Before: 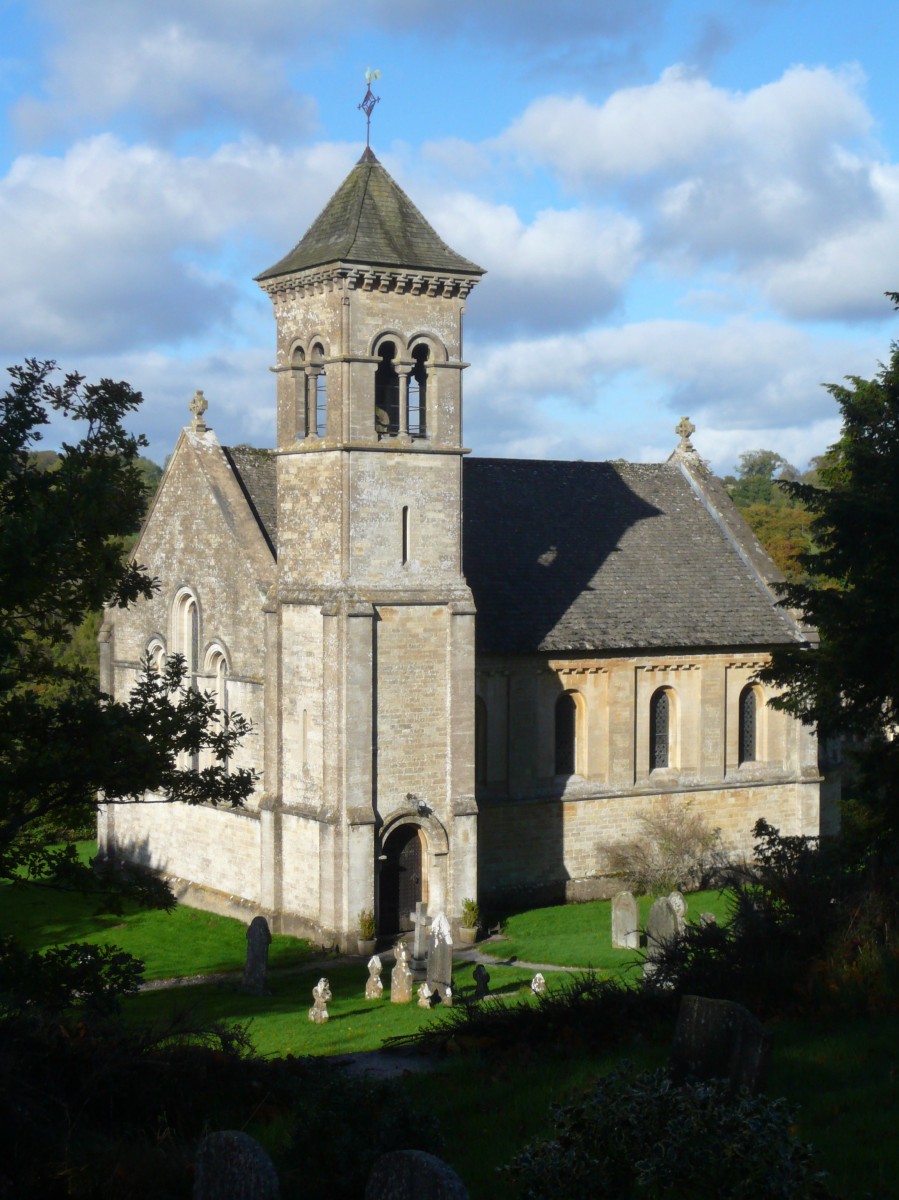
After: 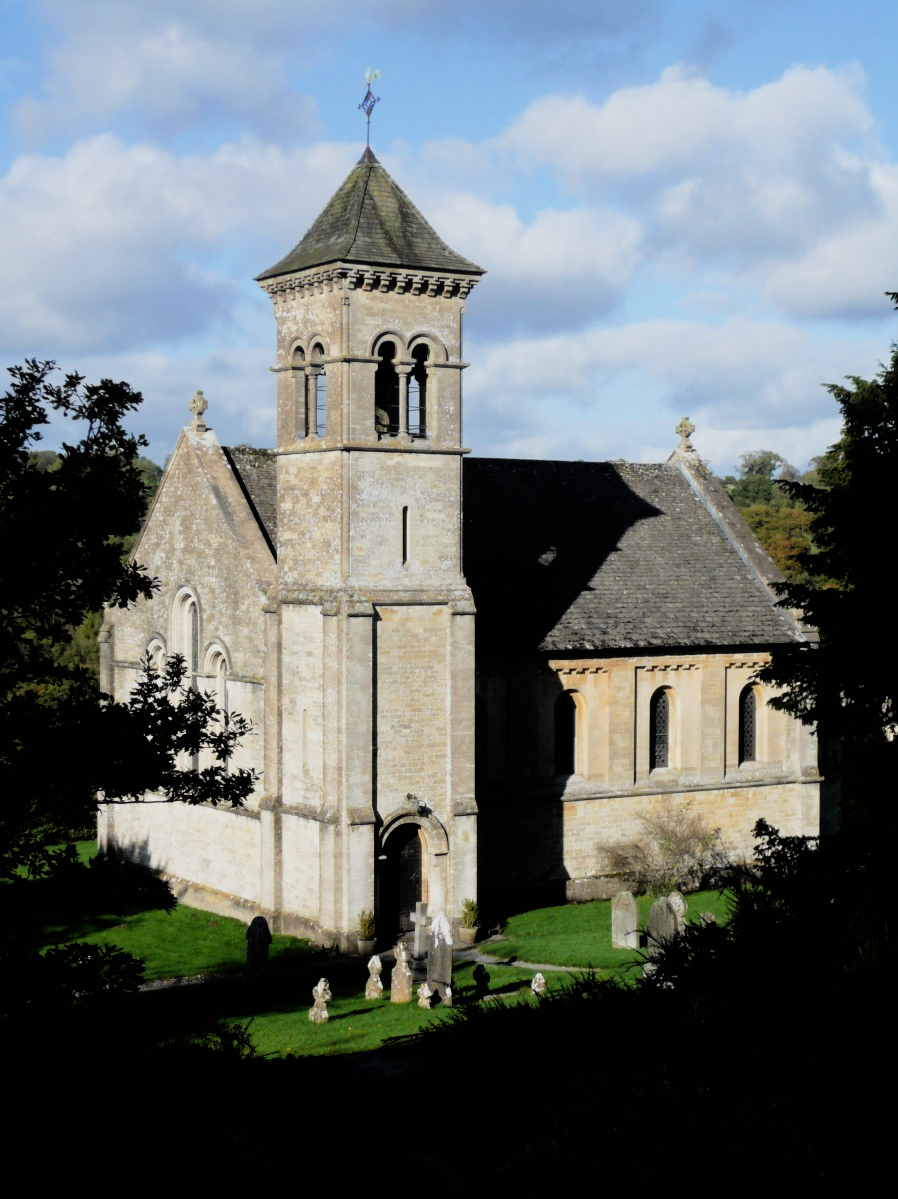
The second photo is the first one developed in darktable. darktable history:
white balance: emerald 1
filmic rgb: black relative exposure -5 EV, hardness 2.88, contrast 1.4, highlights saturation mix -20%
